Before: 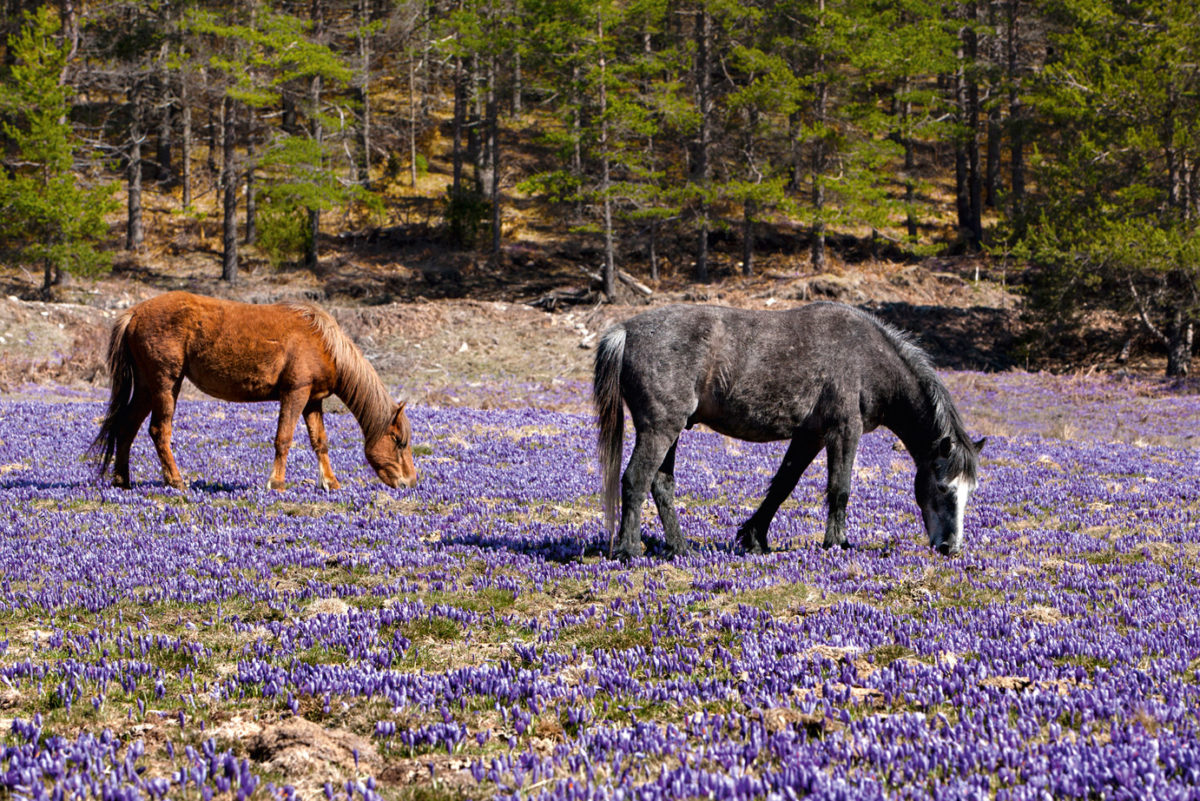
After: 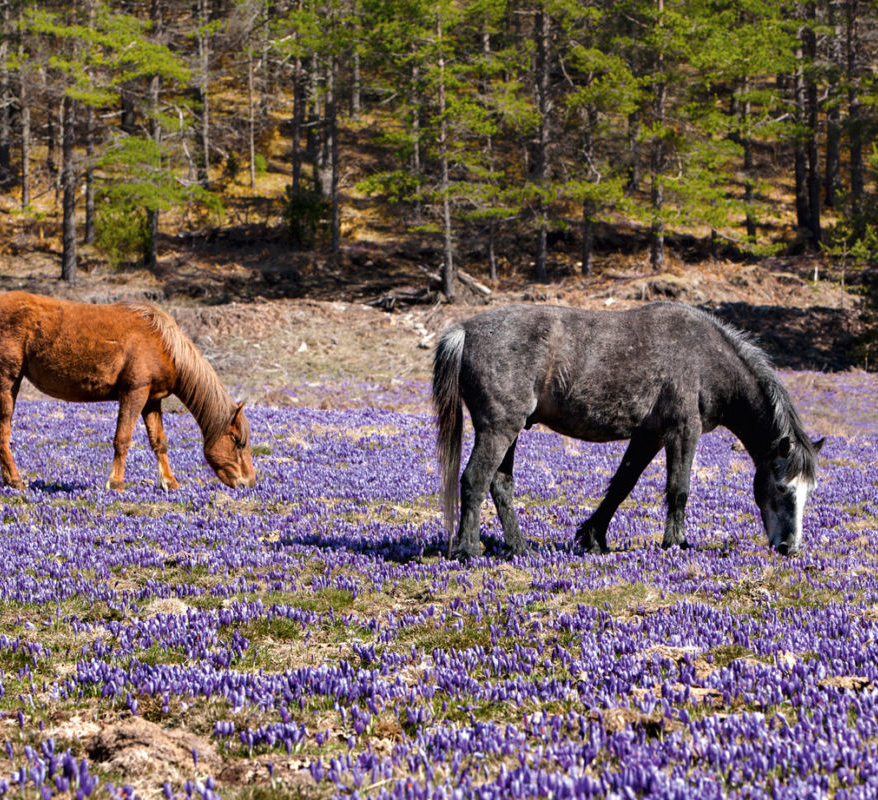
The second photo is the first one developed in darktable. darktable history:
crop: left 13.443%, right 13.31%
shadows and highlights: radius 264.75, soften with gaussian
